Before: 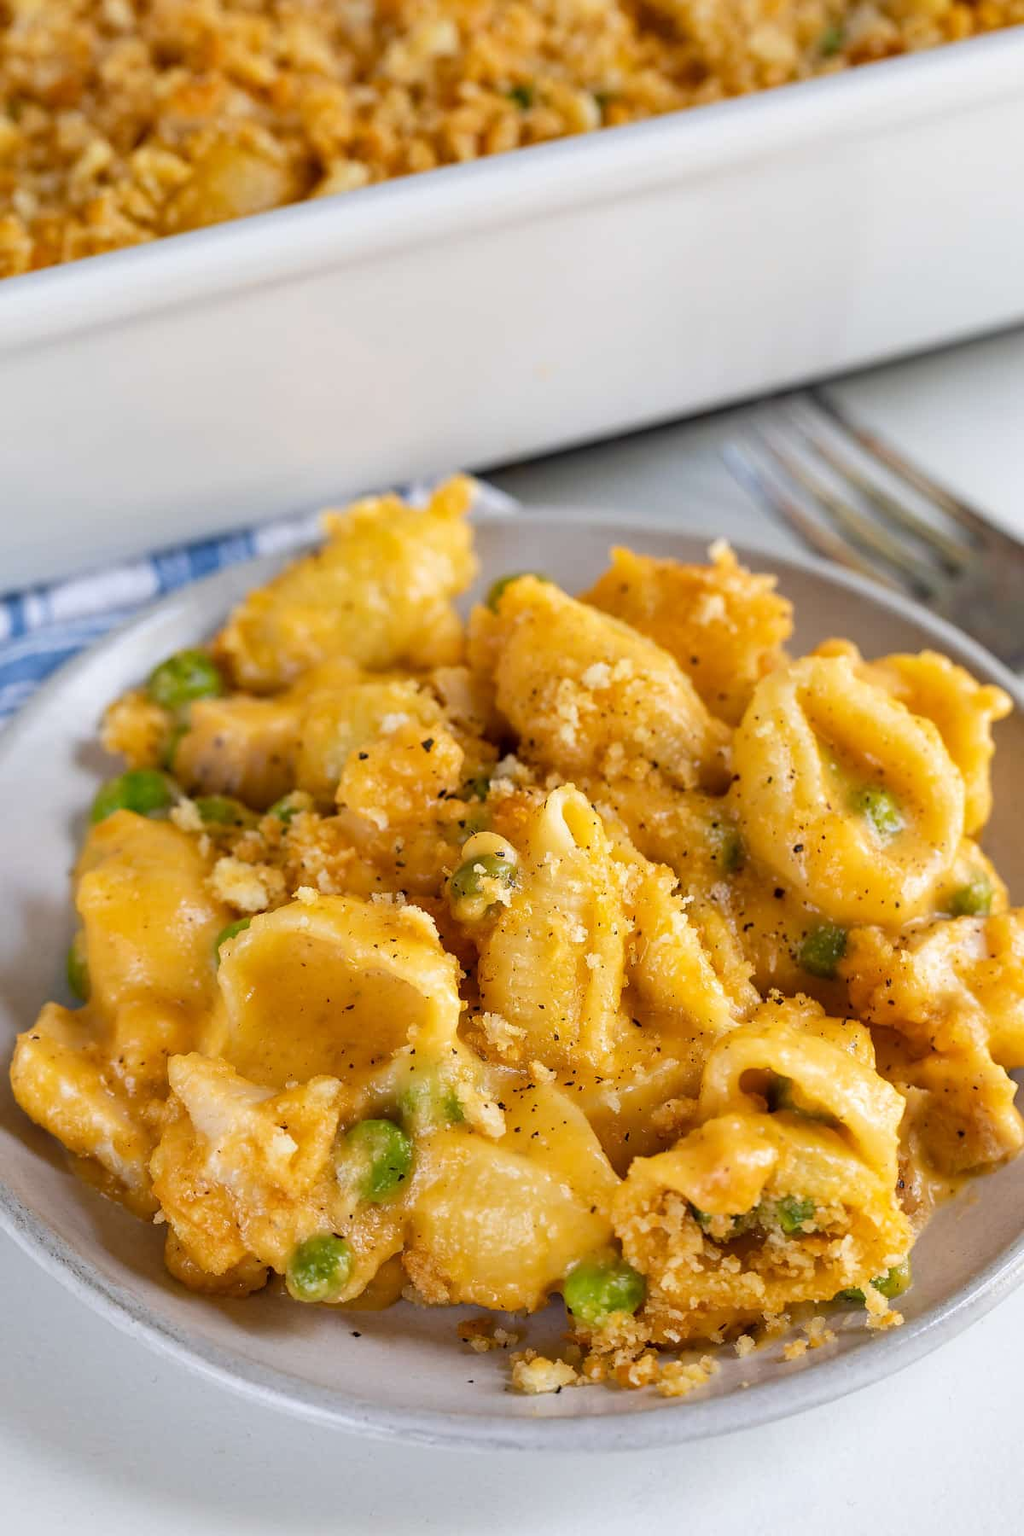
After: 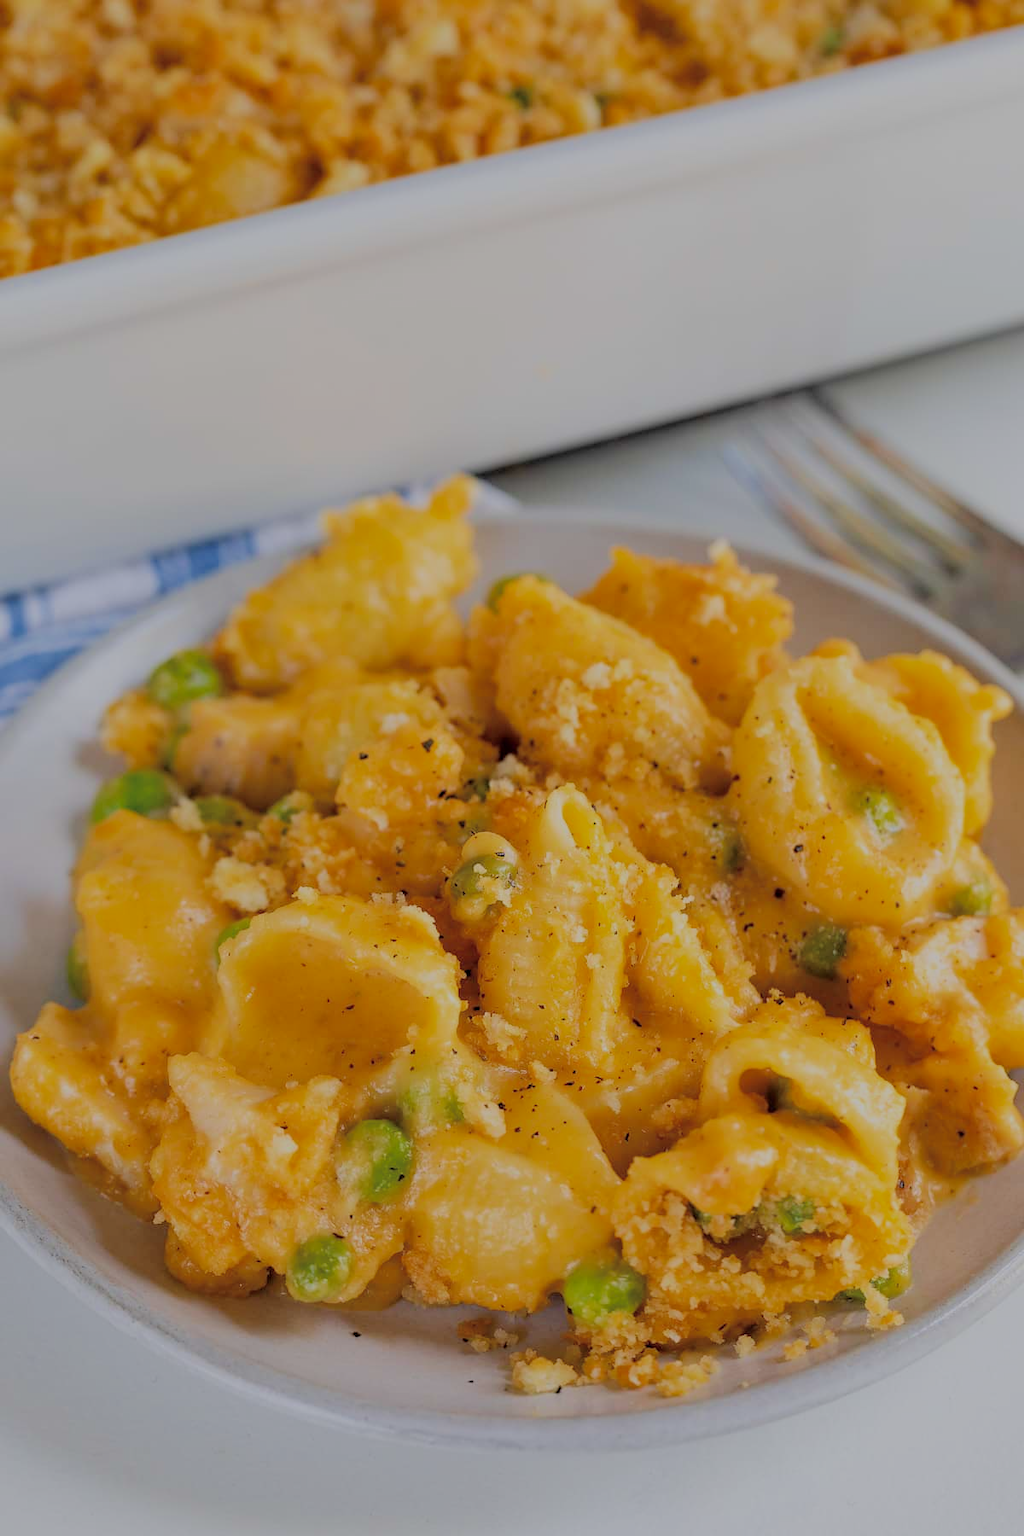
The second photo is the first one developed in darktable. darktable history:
tone equalizer: edges refinement/feathering 500, mask exposure compensation -1.57 EV, preserve details no
filmic rgb: middle gray luminance 2.7%, black relative exposure -10.06 EV, white relative exposure 6.99 EV, dynamic range scaling 10%, target black luminance 0%, hardness 3.19, latitude 44.22%, contrast 0.677, highlights saturation mix 4.01%, shadows ↔ highlights balance 13.6%, color science v6 (2022)
